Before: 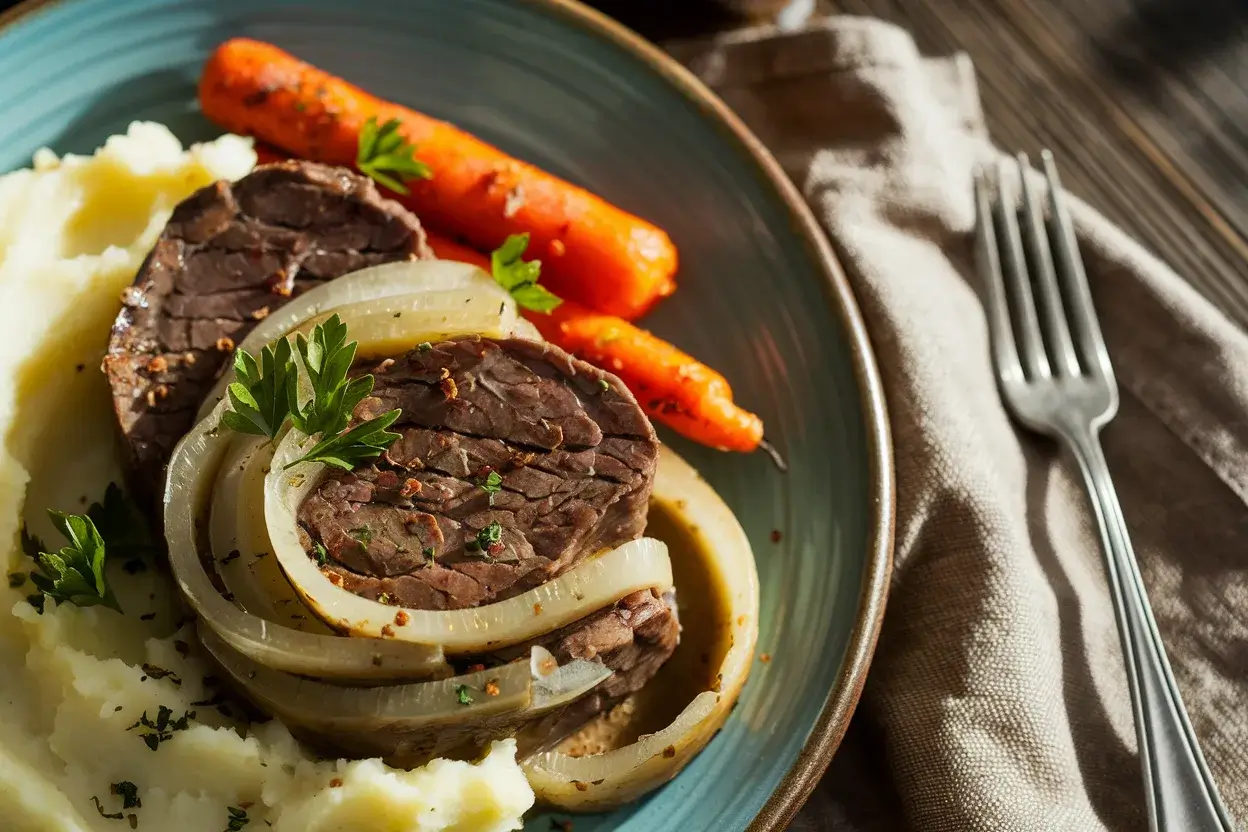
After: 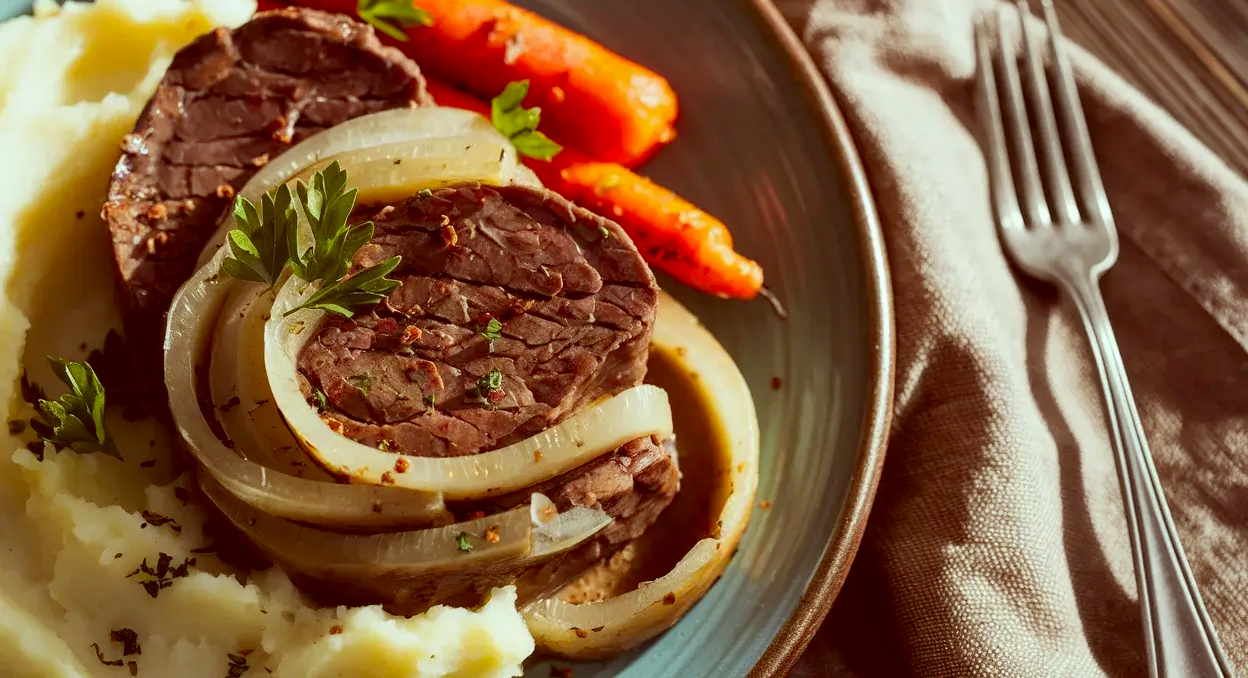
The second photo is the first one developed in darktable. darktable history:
crop and rotate: top 18.467%
color correction: highlights a* -7.18, highlights b* -0.205, shadows a* 20.86, shadows b* 11.48
